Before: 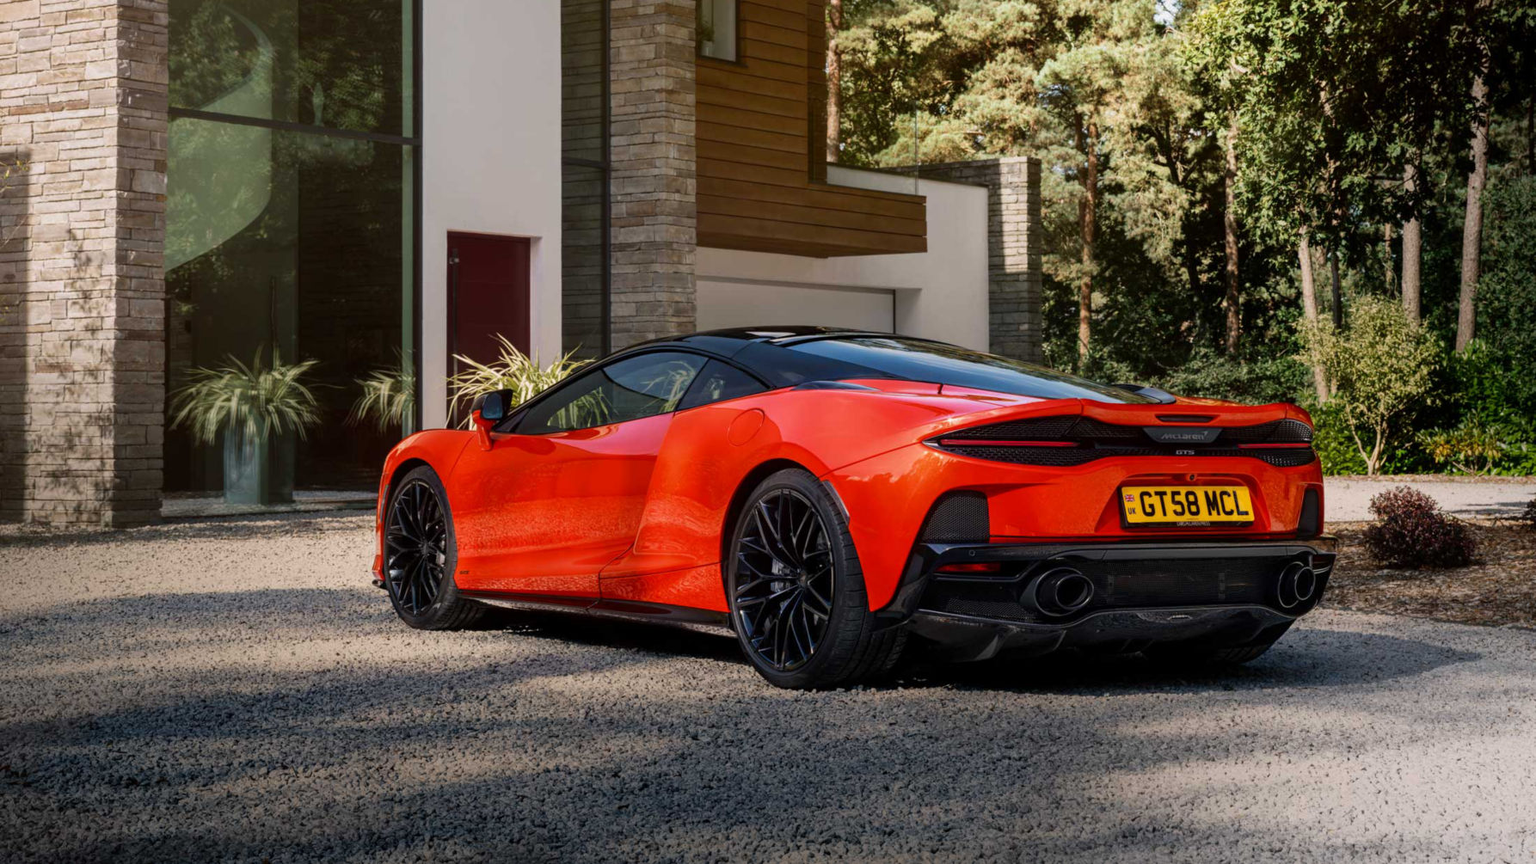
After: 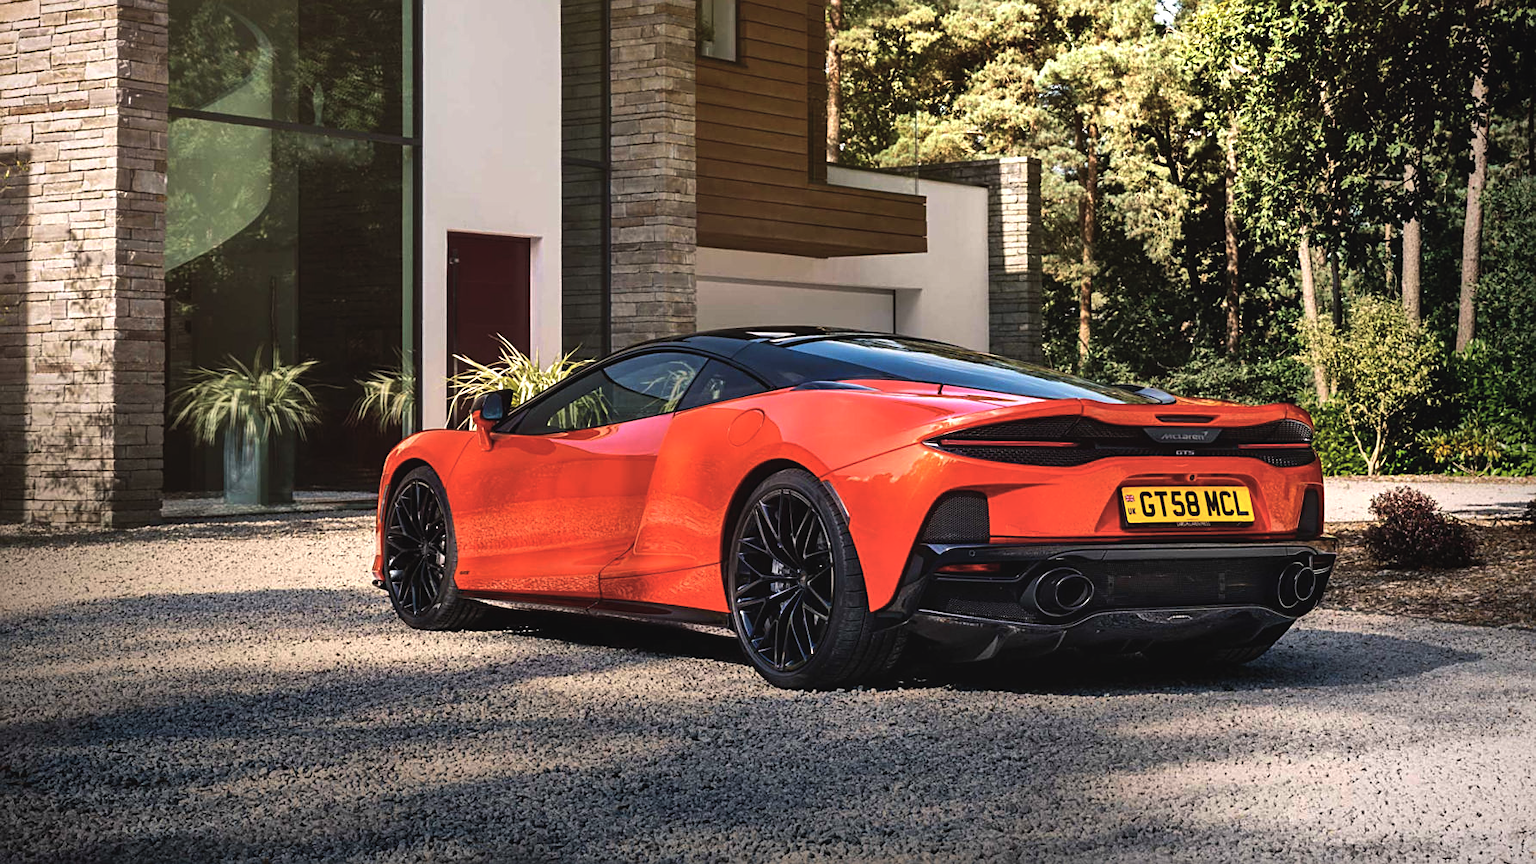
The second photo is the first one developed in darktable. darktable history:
vignetting: saturation 0.003
sharpen: on, module defaults
shadows and highlights: soften with gaussian
color balance rgb: shadows lift › chroma 2.039%, shadows lift › hue 249.98°, power › chroma 0.323%, power › hue 25.34°, global offset › luminance 0.49%, perceptual saturation grading › global saturation -27.458%, perceptual brilliance grading › global brilliance -5.411%, perceptual brilliance grading › highlights 23.817%, perceptual brilliance grading › mid-tones 6.862%, perceptual brilliance grading › shadows -5.015%, global vibrance 50.543%
